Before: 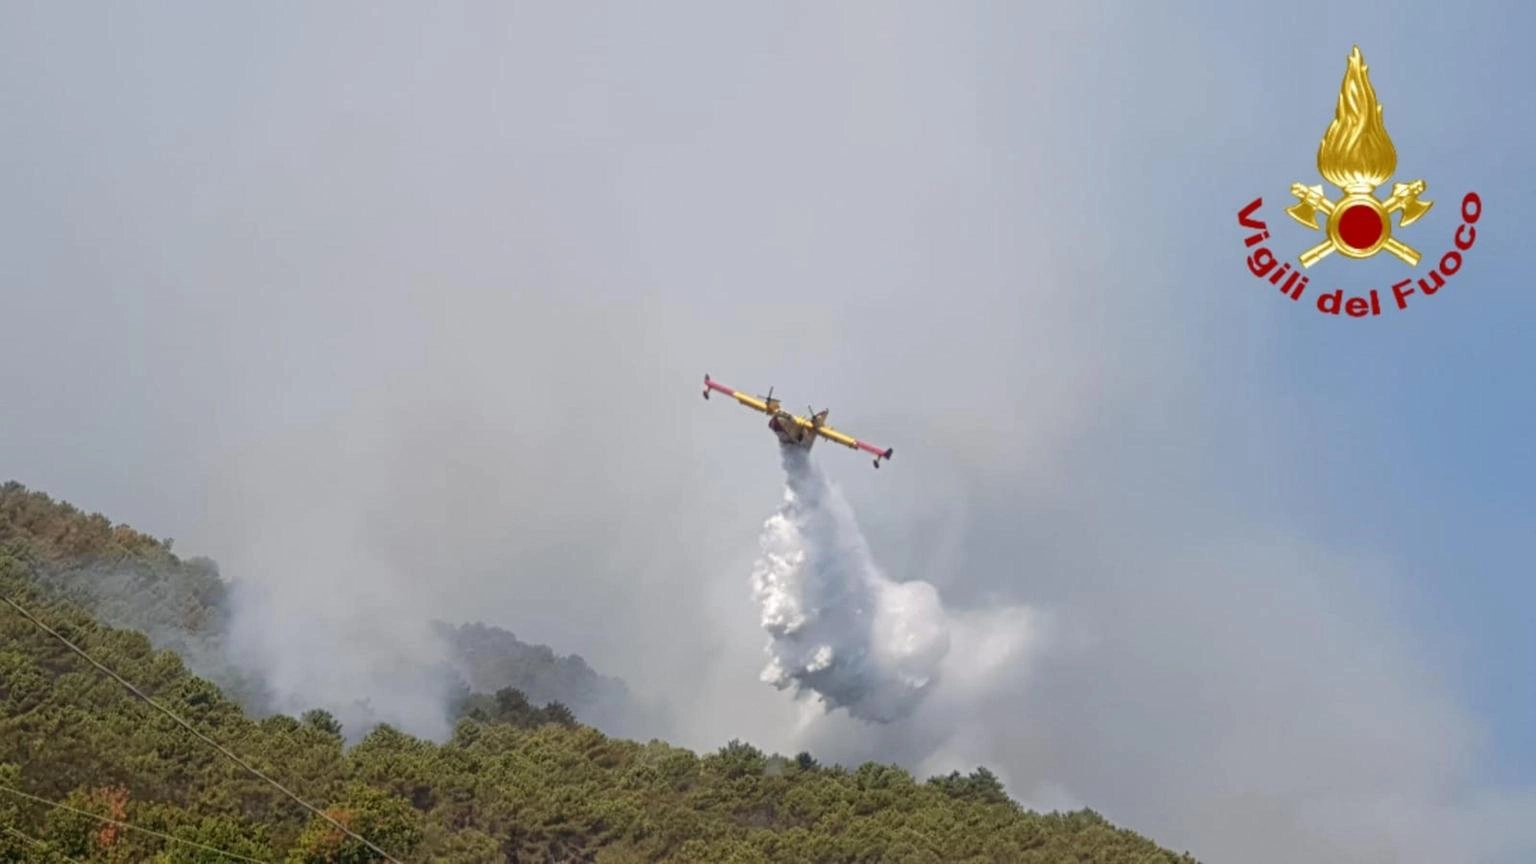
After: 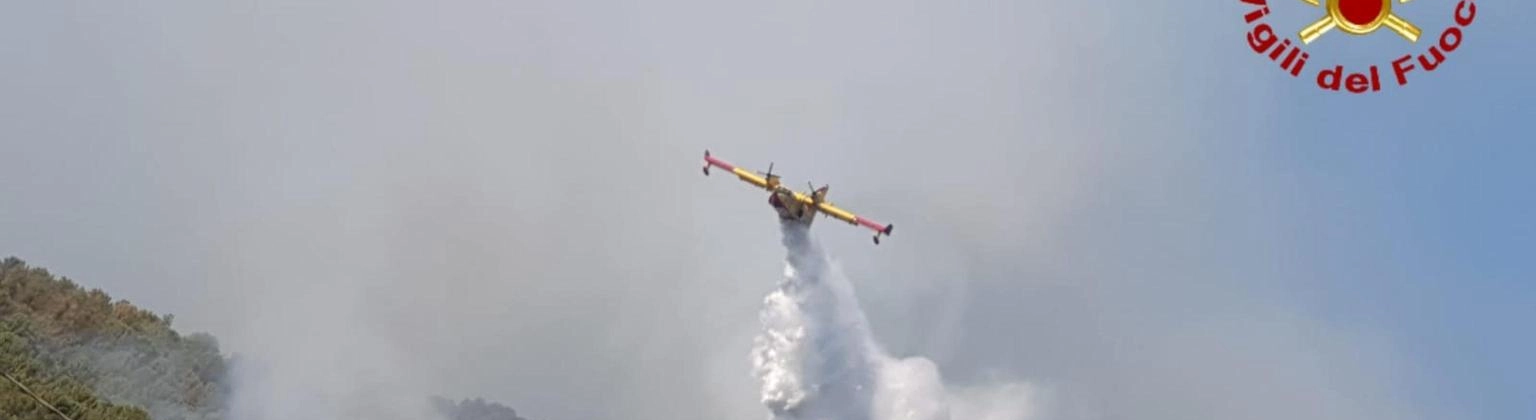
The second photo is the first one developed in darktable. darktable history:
crop and rotate: top 26.145%, bottom 25.205%
